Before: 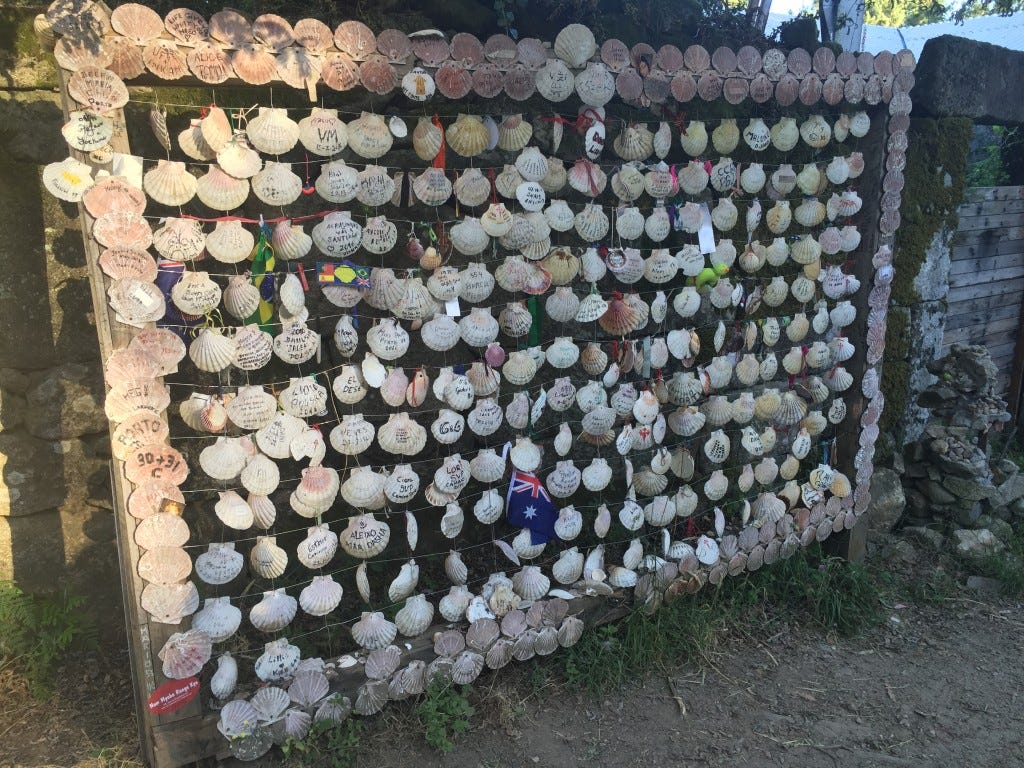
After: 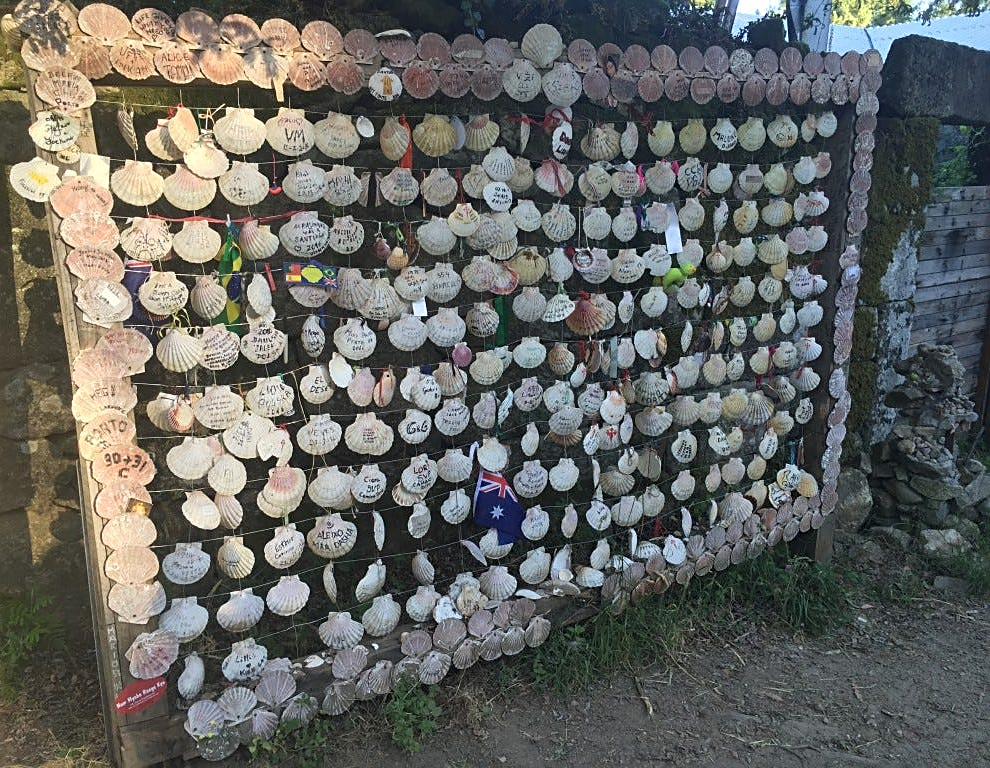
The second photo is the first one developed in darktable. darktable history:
crop and rotate: left 3.238%
sharpen: on, module defaults
